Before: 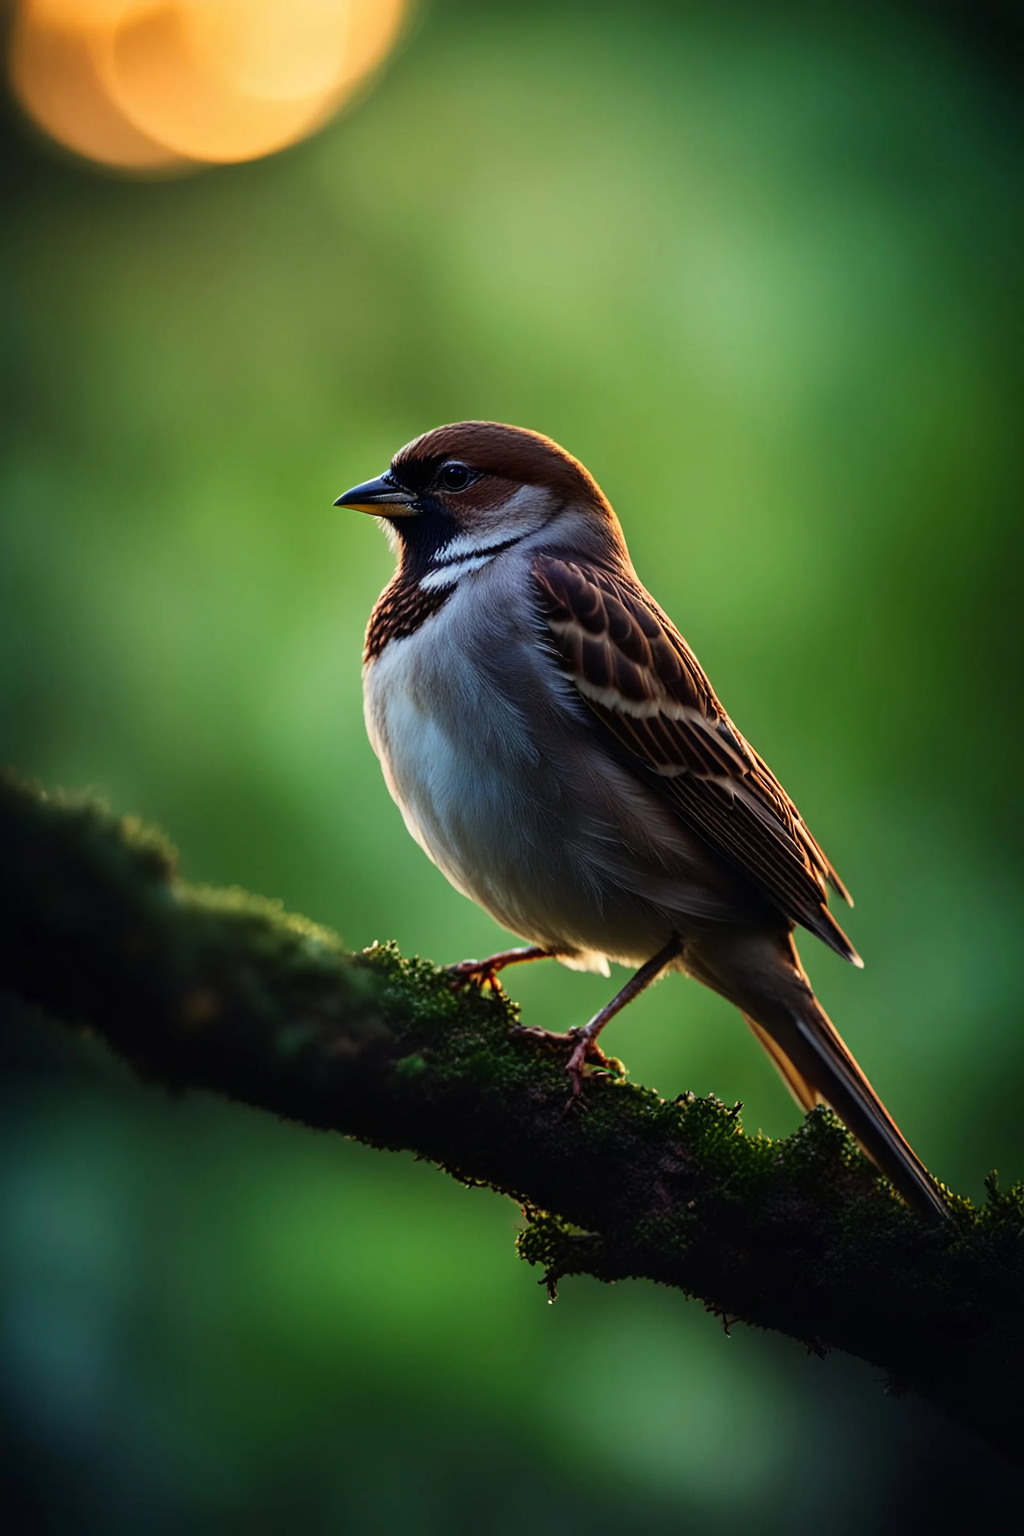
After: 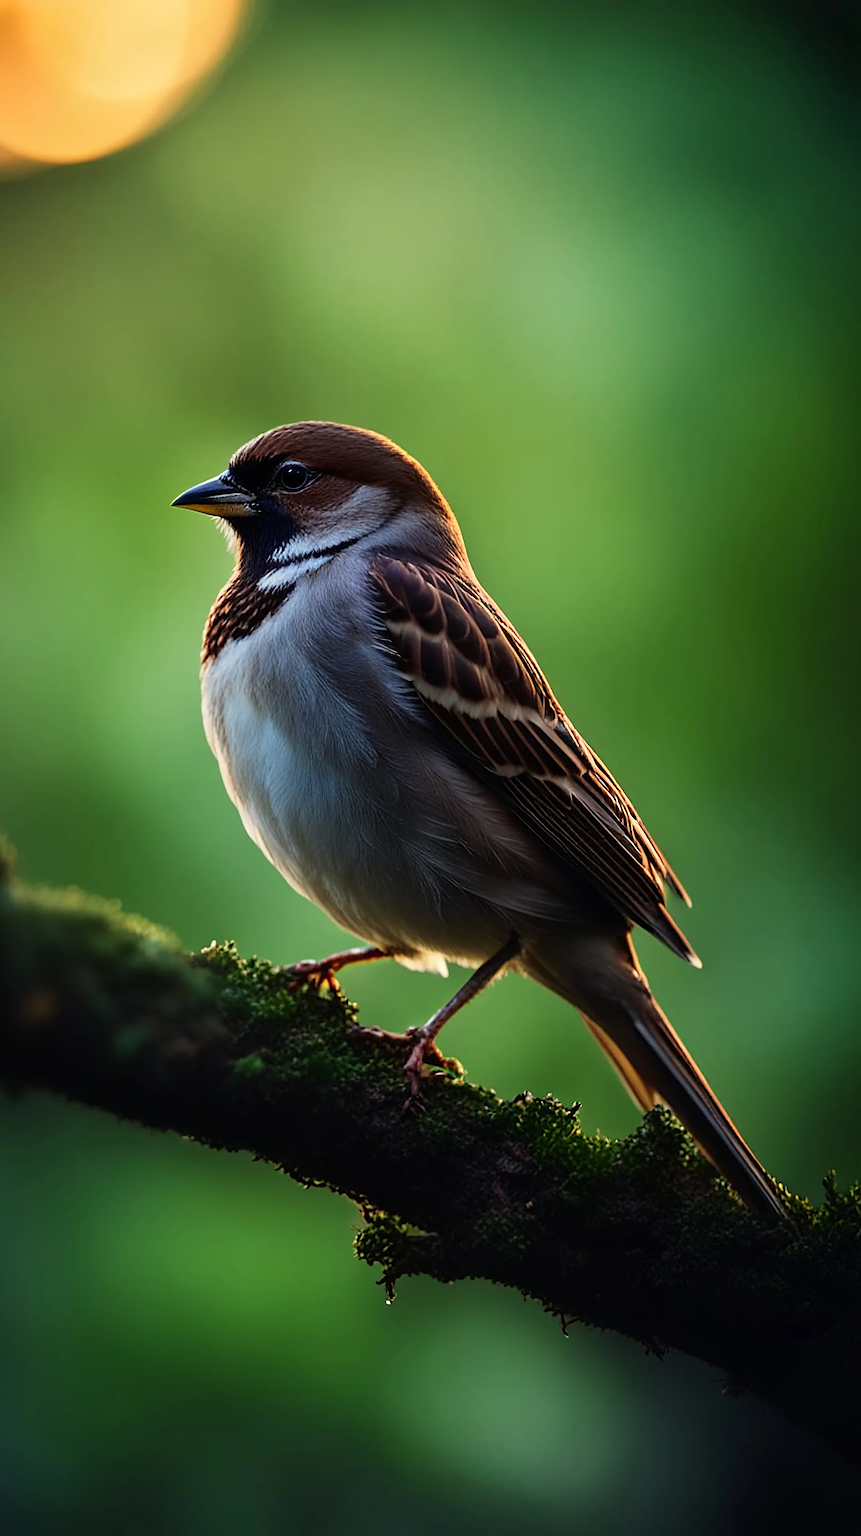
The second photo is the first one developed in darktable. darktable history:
crop: left 15.877%
sharpen: on, module defaults
